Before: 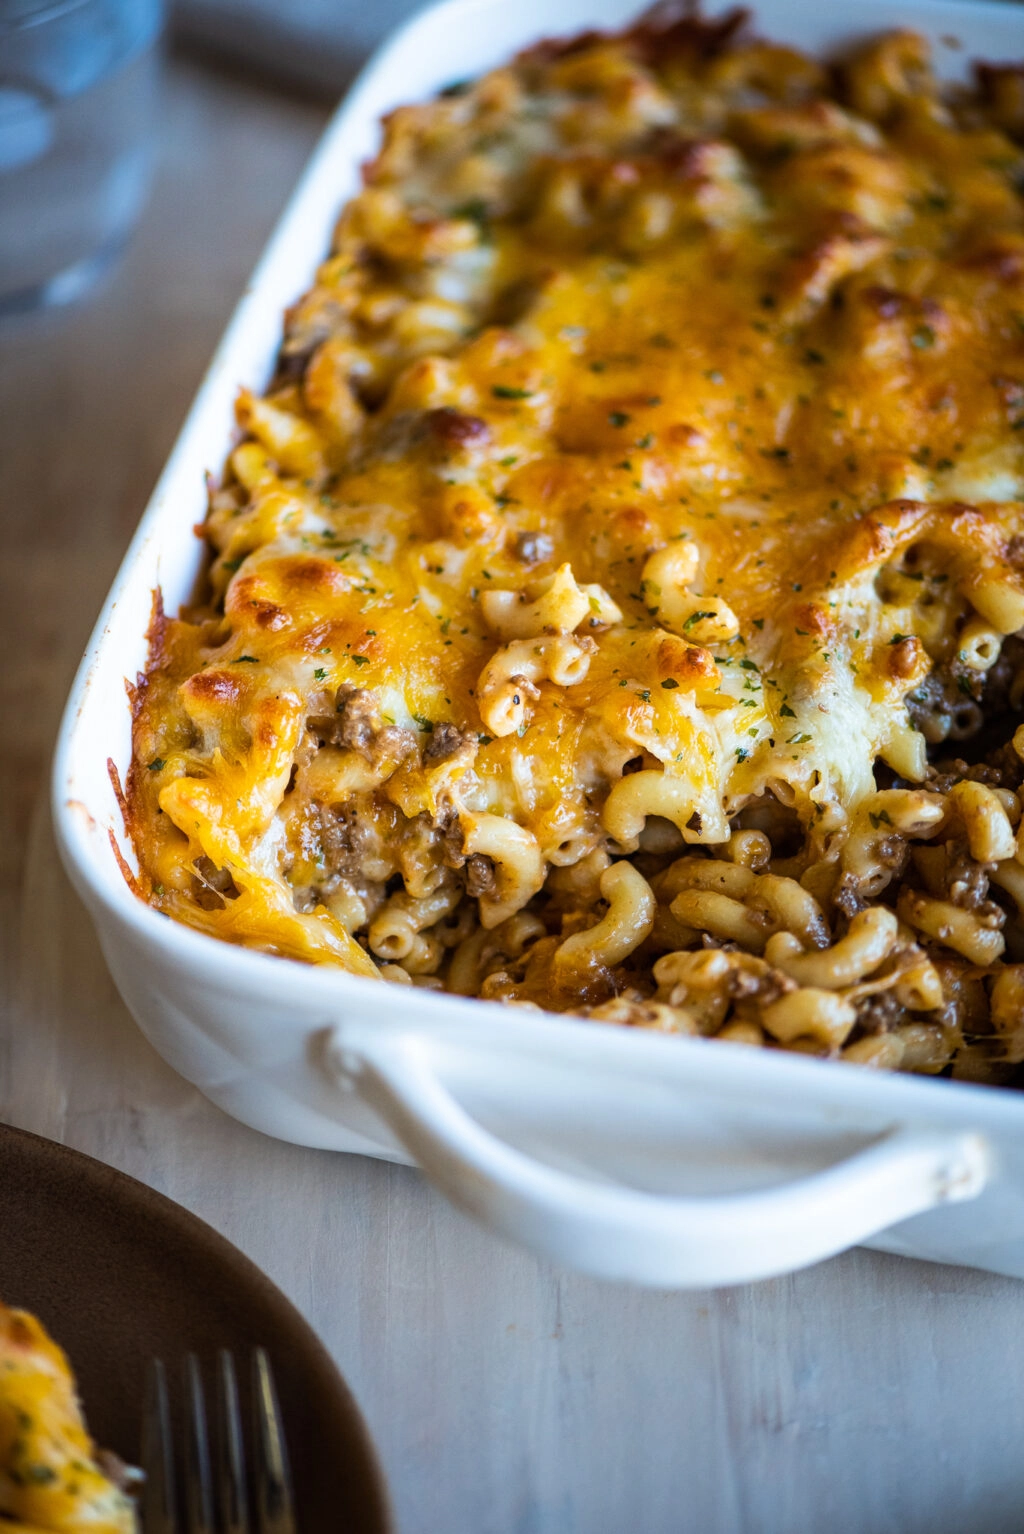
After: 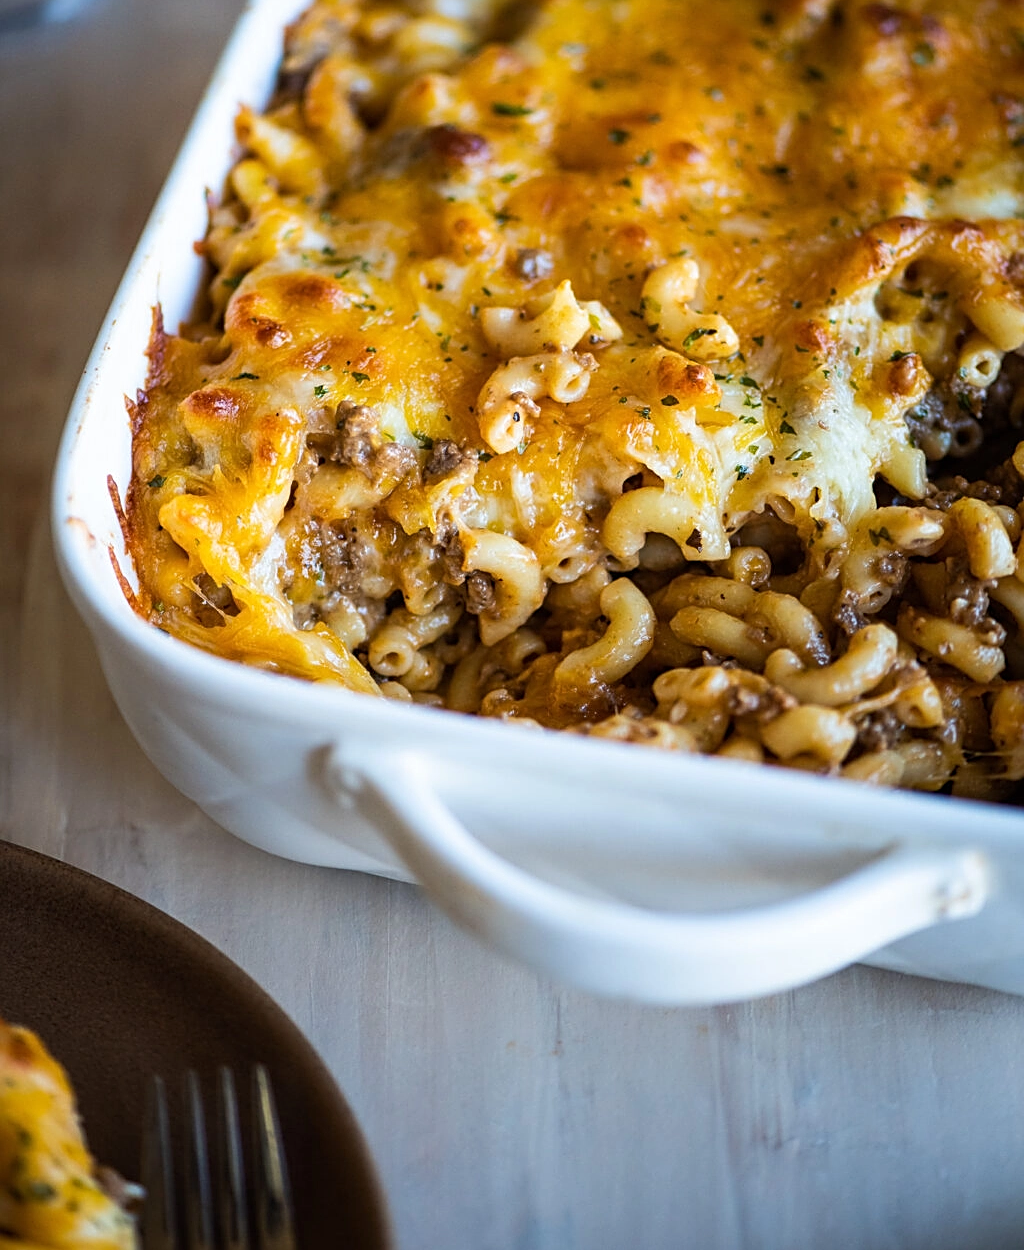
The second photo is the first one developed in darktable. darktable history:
sharpen: on, module defaults
crop and rotate: top 18.507%
